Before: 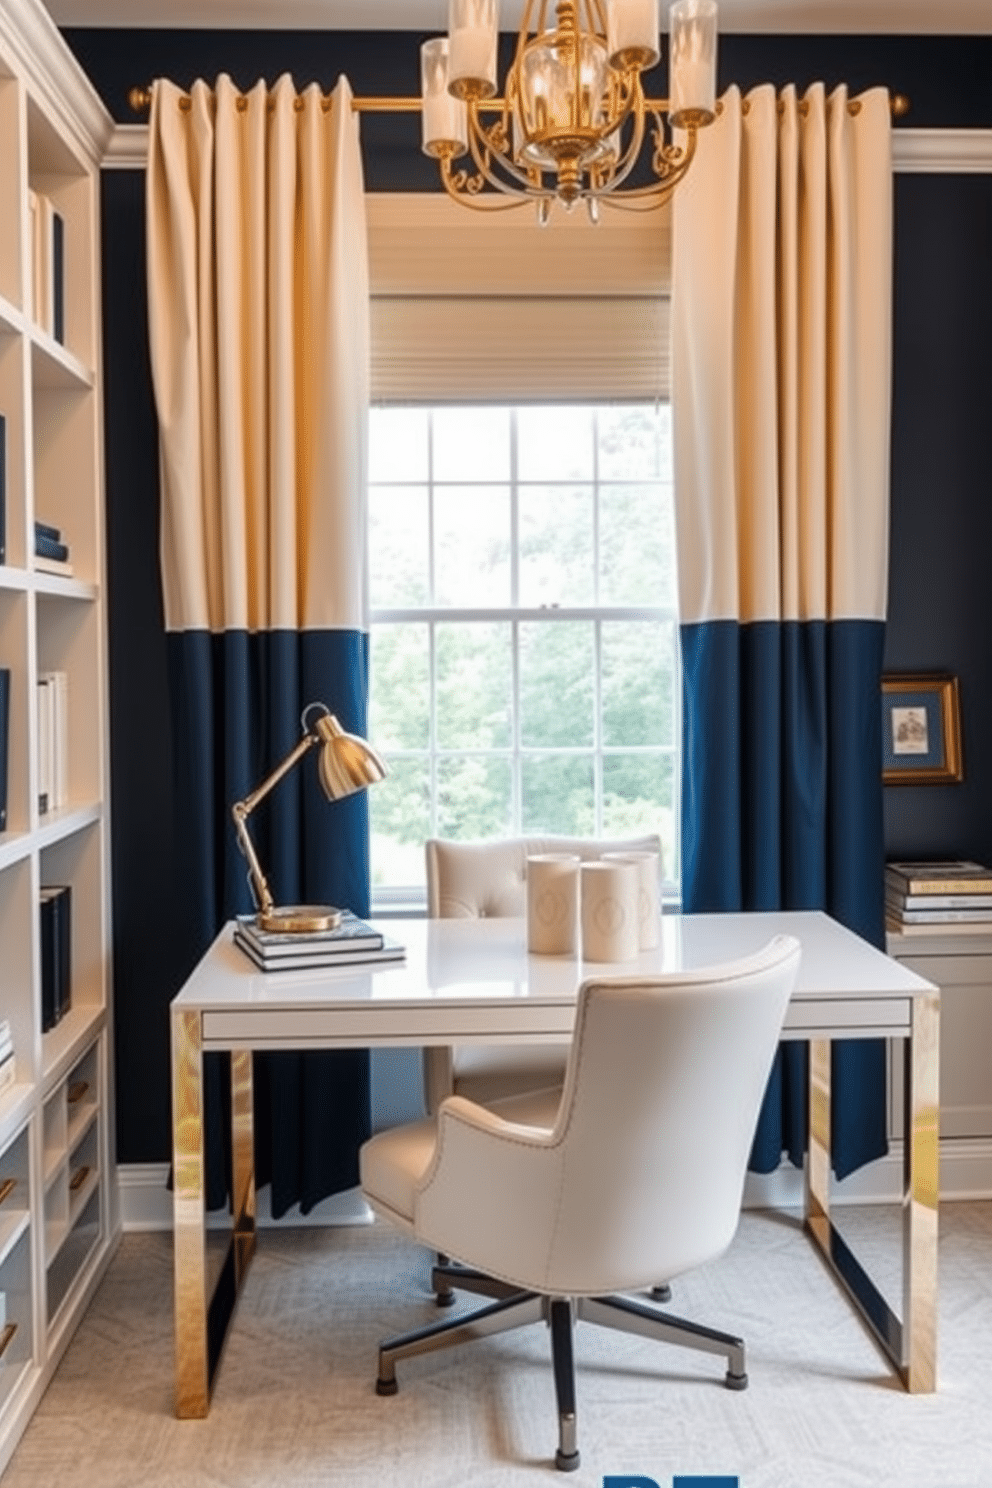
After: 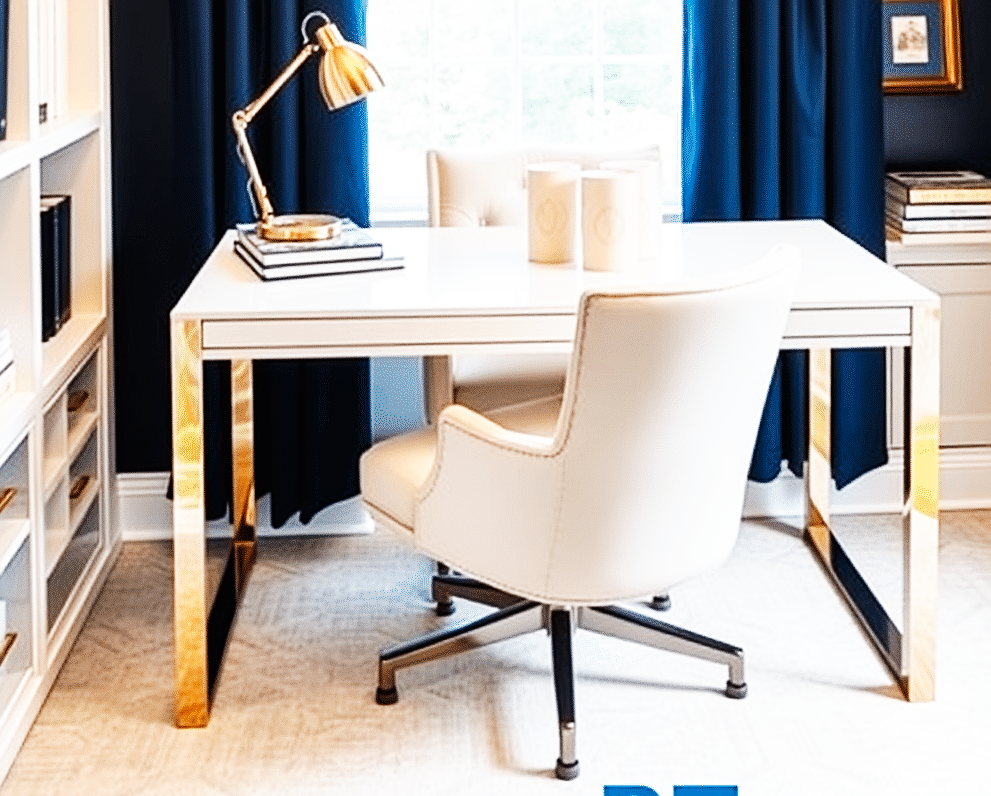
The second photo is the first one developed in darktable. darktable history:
crop and rotate: top 46.47%, right 0.031%
sharpen: on, module defaults
base curve: curves: ch0 [(0, 0) (0.007, 0.004) (0.027, 0.03) (0.046, 0.07) (0.207, 0.54) (0.442, 0.872) (0.673, 0.972) (1, 1)], preserve colors none
tone equalizer: on, module defaults
